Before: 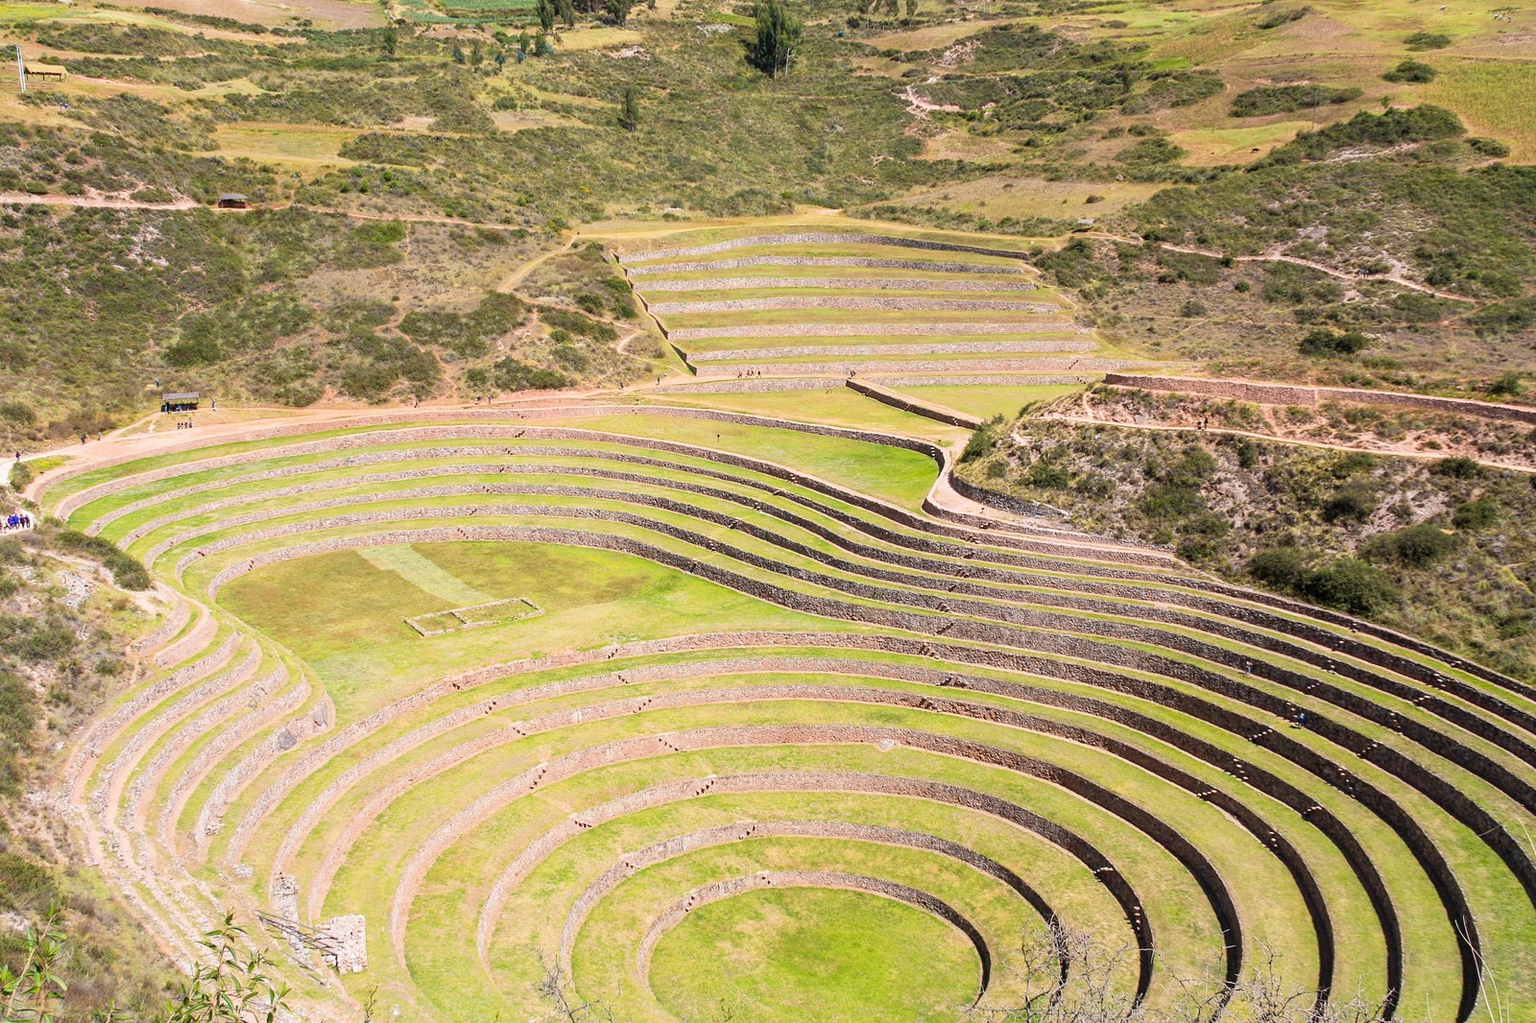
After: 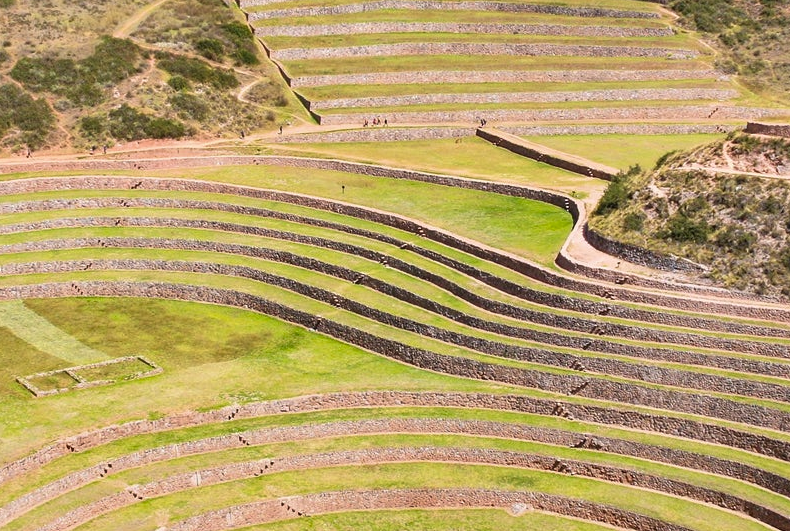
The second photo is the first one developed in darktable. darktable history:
crop: left 25.374%, top 25.051%, right 25.236%, bottom 25.136%
shadows and highlights: low approximation 0.01, soften with gaussian
velvia: strength 10.53%
